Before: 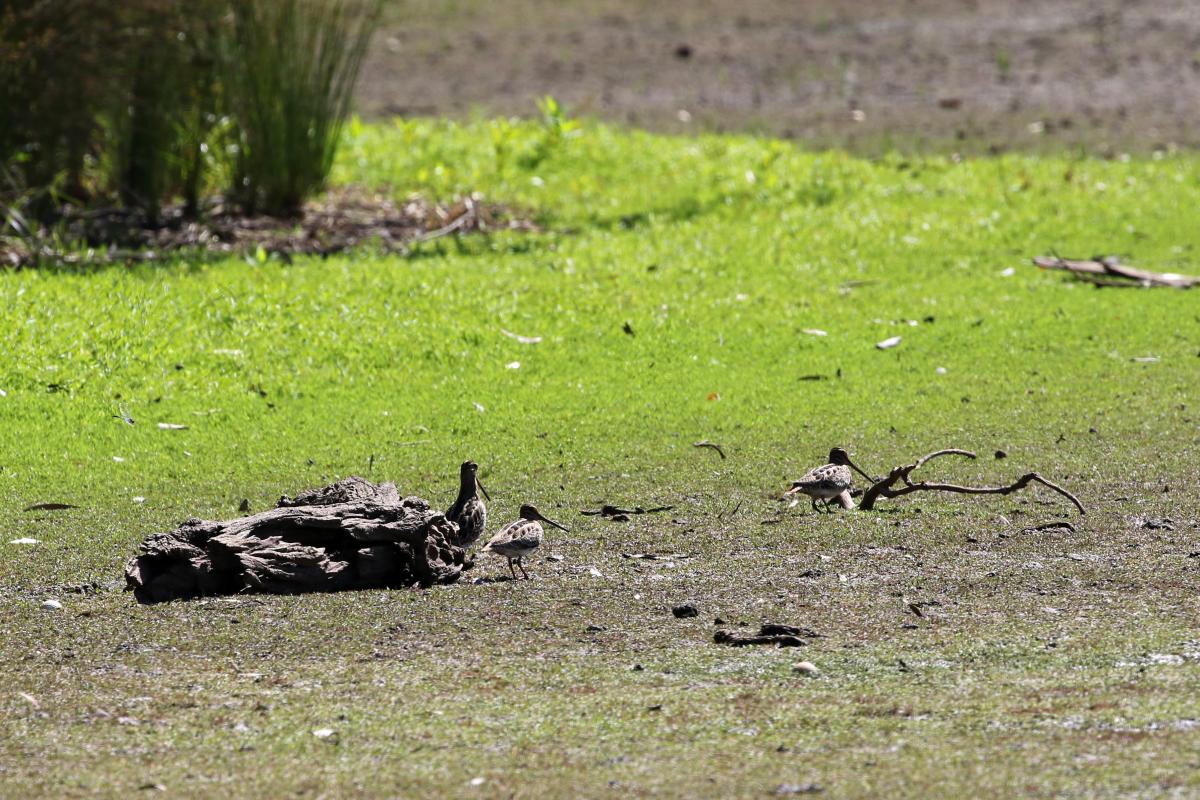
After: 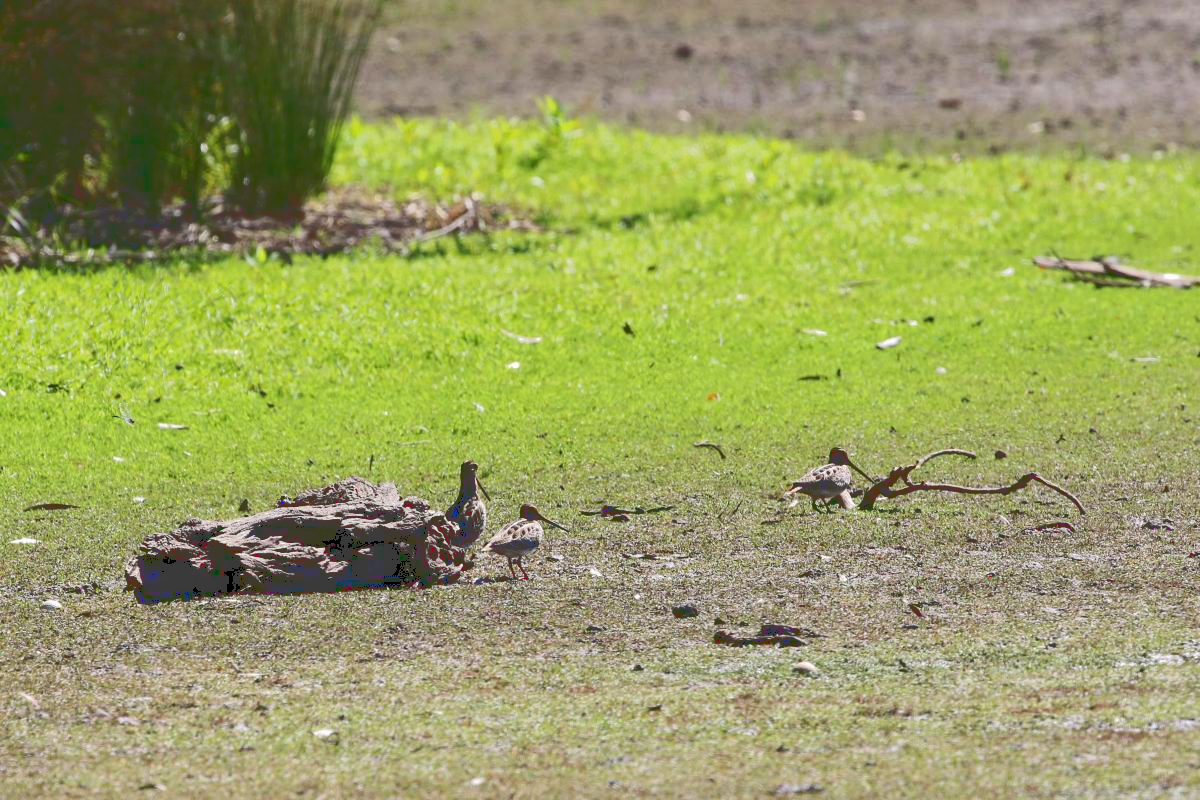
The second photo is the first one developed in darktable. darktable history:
tone curve: curves: ch0 [(0, 0) (0.003, 0.241) (0.011, 0.241) (0.025, 0.242) (0.044, 0.246) (0.069, 0.25) (0.1, 0.251) (0.136, 0.256) (0.177, 0.275) (0.224, 0.293) (0.277, 0.326) (0.335, 0.38) (0.399, 0.449) (0.468, 0.525) (0.543, 0.606) (0.623, 0.683) (0.709, 0.751) (0.801, 0.824) (0.898, 0.871) (1, 1)], color space Lab, linked channels, preserve colors none
